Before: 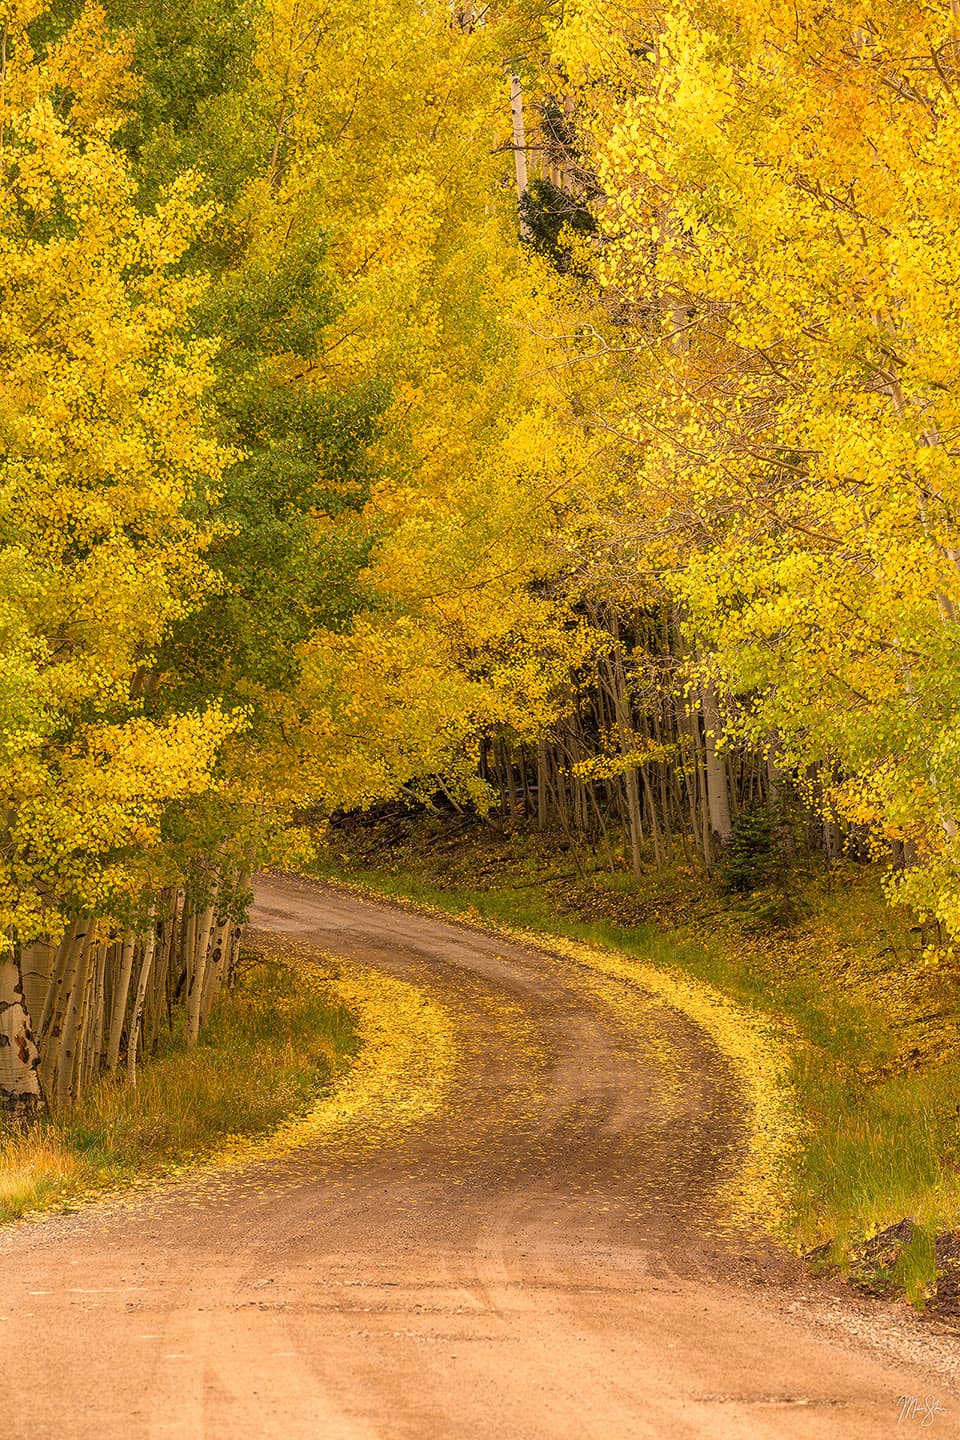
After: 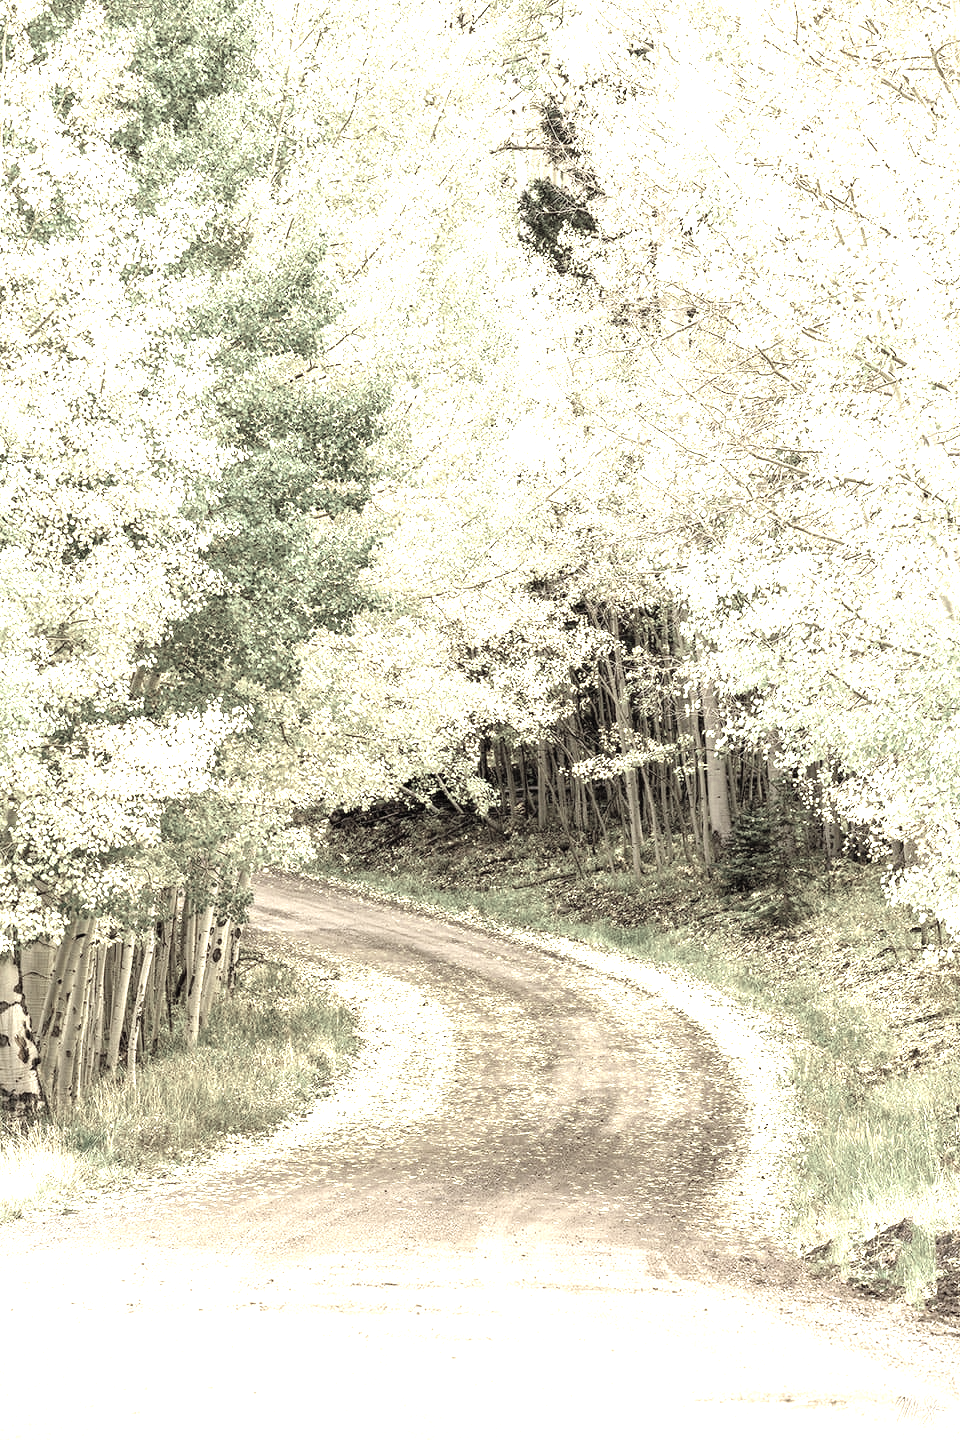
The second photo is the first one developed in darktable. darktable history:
color zones: curves: ch0 [(0.25, 0.667) (0.758, 0.368)]; ch1 [(0.215, 0.245) (0.761, 0.373)]; ch2 [(0.247, 0.554) (0.761, 0.436)], mix 33.4%
contrast brightness saturation: brightness 0.091, saturation 0.193
